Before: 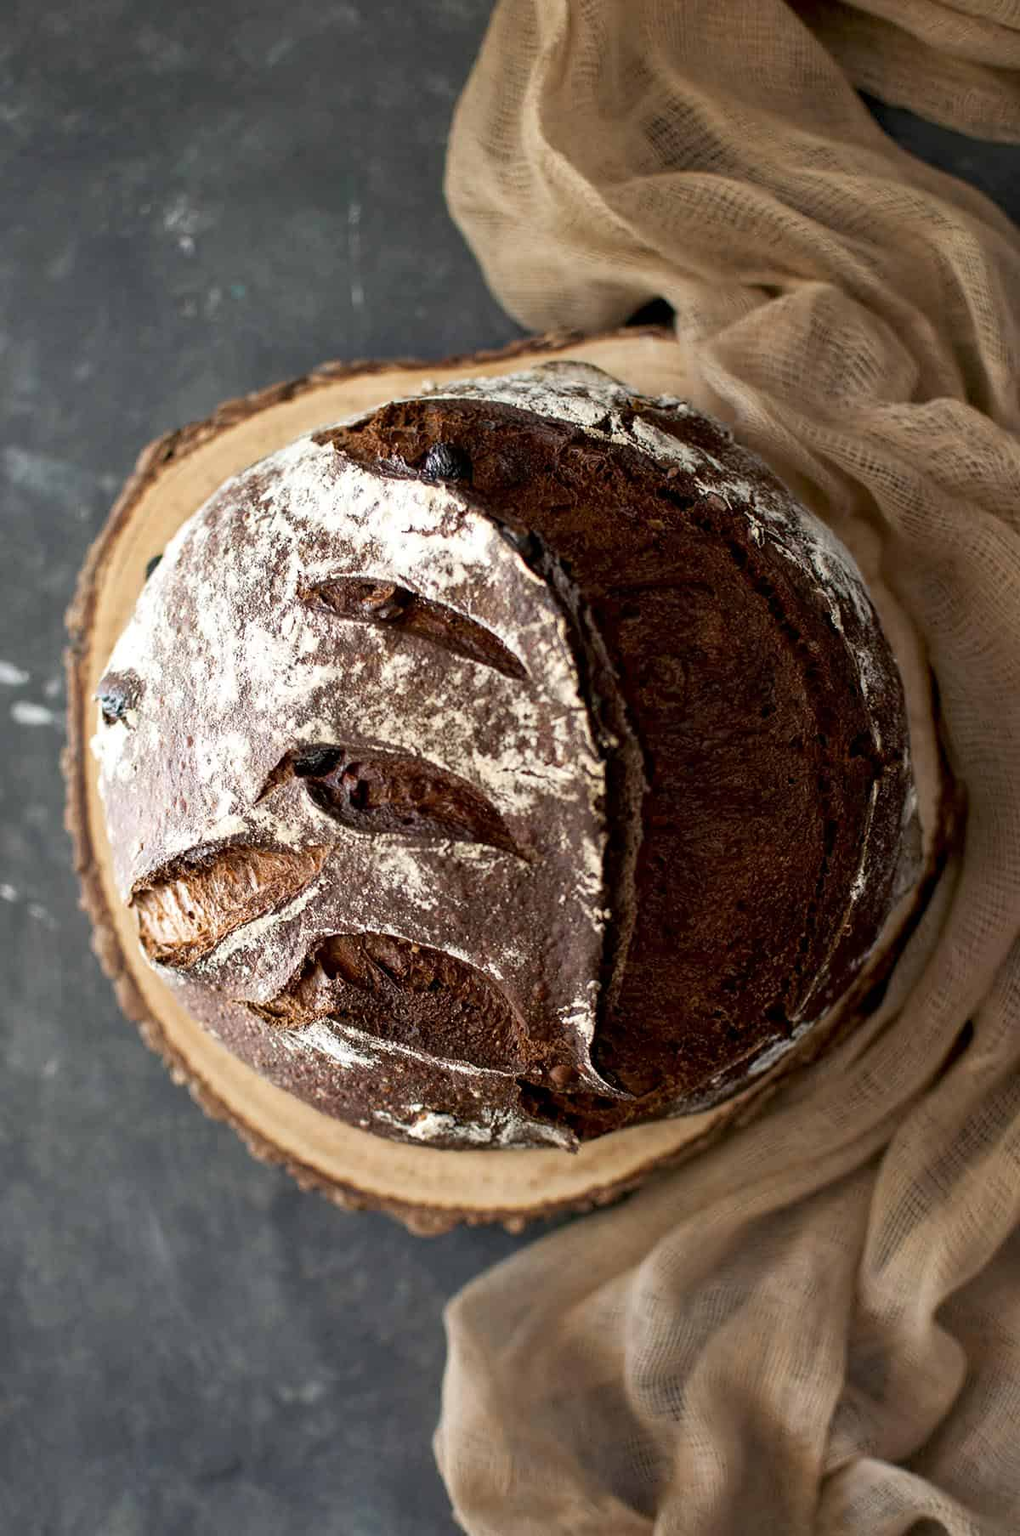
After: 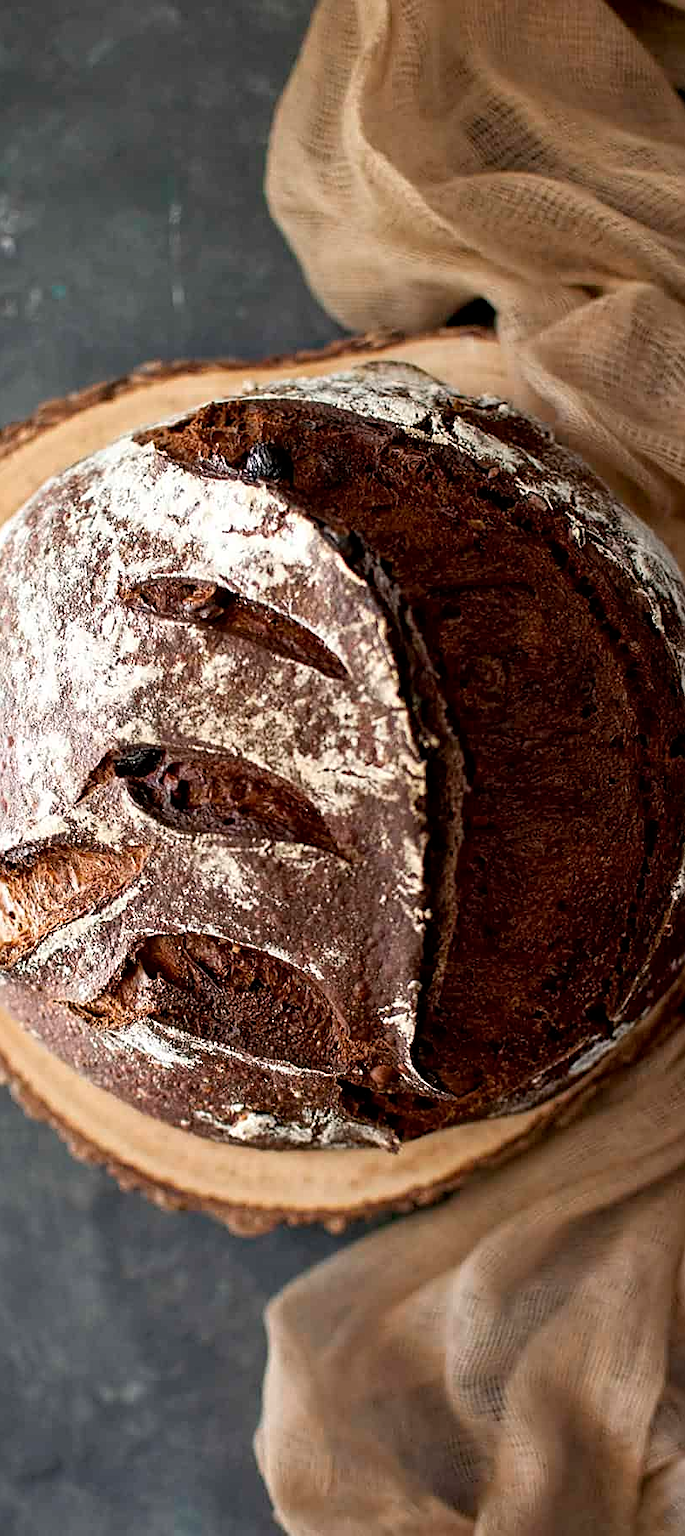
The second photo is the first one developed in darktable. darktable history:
crop and rotate: left 17.624%, right 15.167%
sharpen: on, module defaults
